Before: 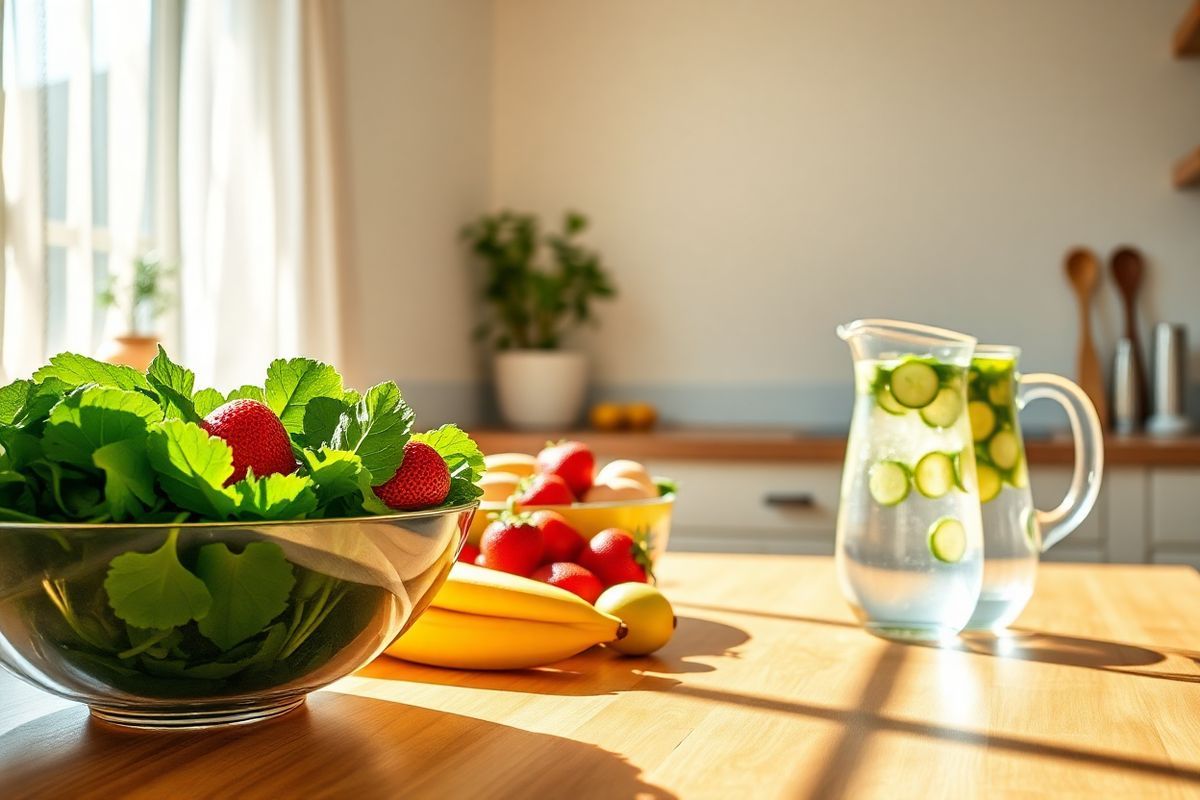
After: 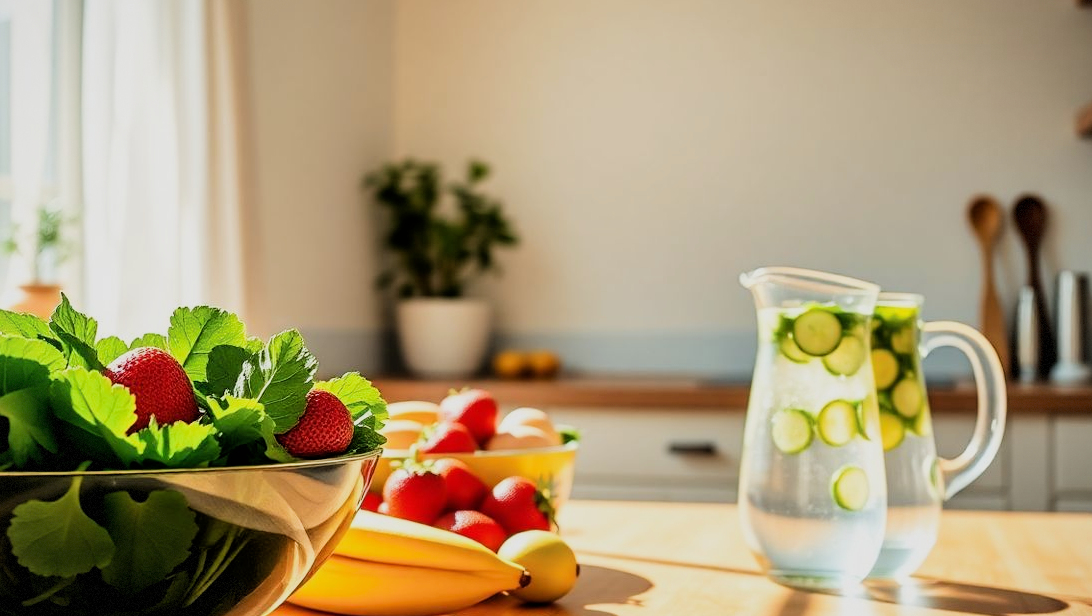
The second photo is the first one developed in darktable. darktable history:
filmic rgb: black relative exposure -5 EV, hardness 2.88, contrast 1.3, highlights saturation mix -30%
vignetting: fall-off start 85%, fall-off radius 80%, brightness -0.182, saturation -0.3, width/height ratio 1.219, dithering 8-bit output, unbound false
crop: left 8.155%, top 6.611%, bottom 15.385%
